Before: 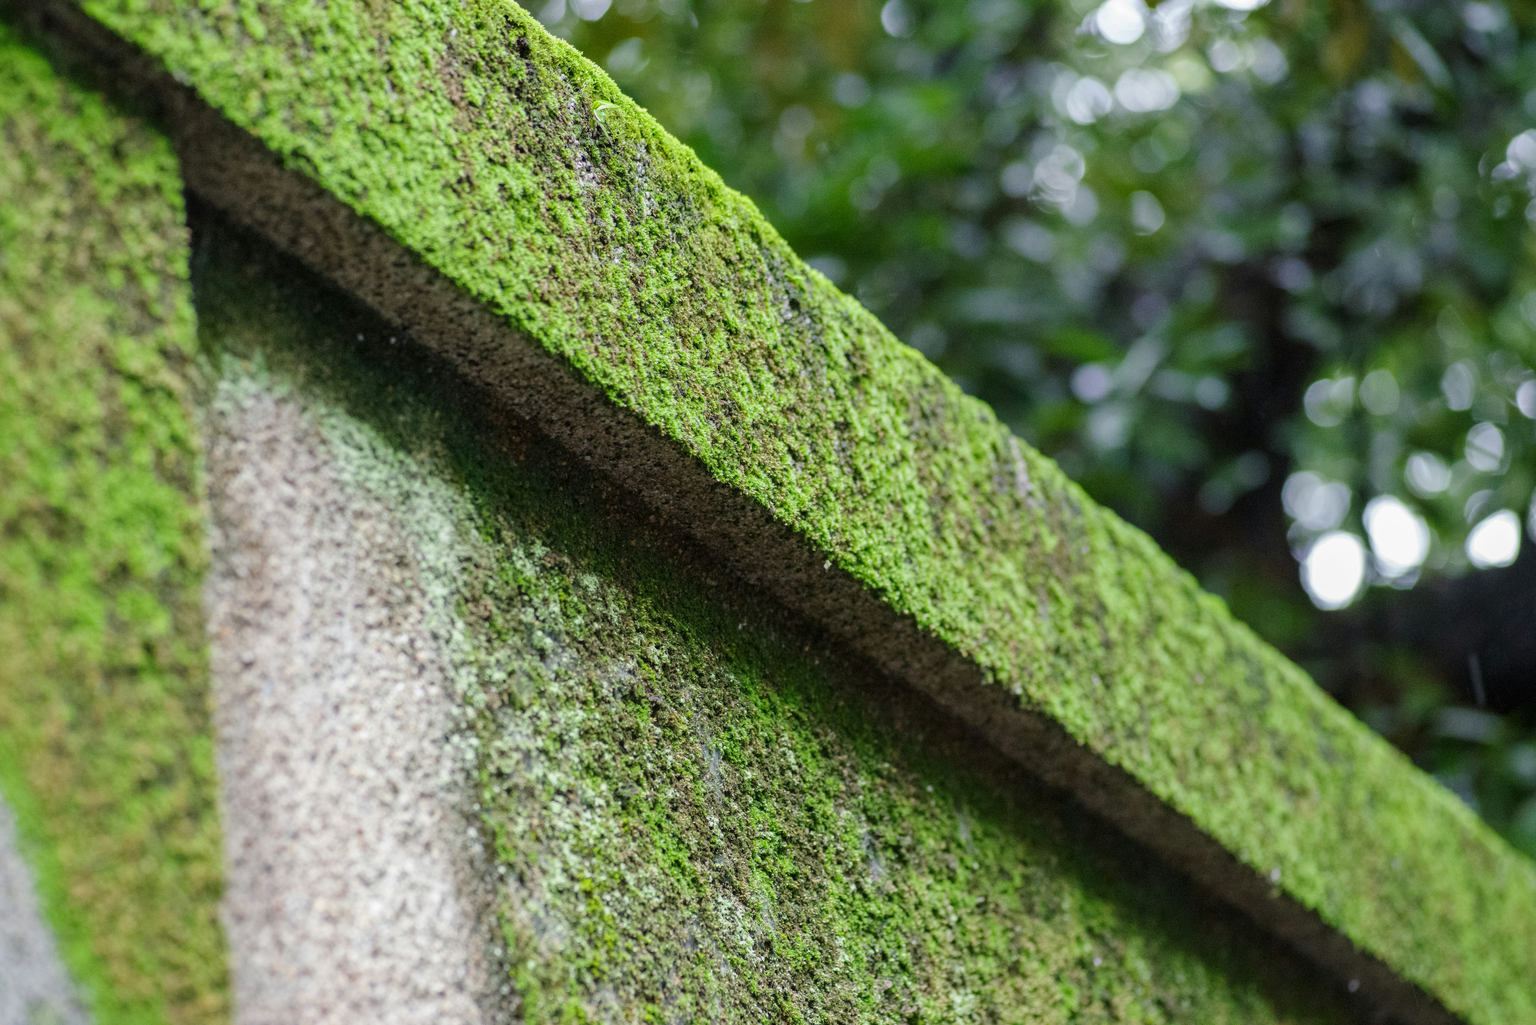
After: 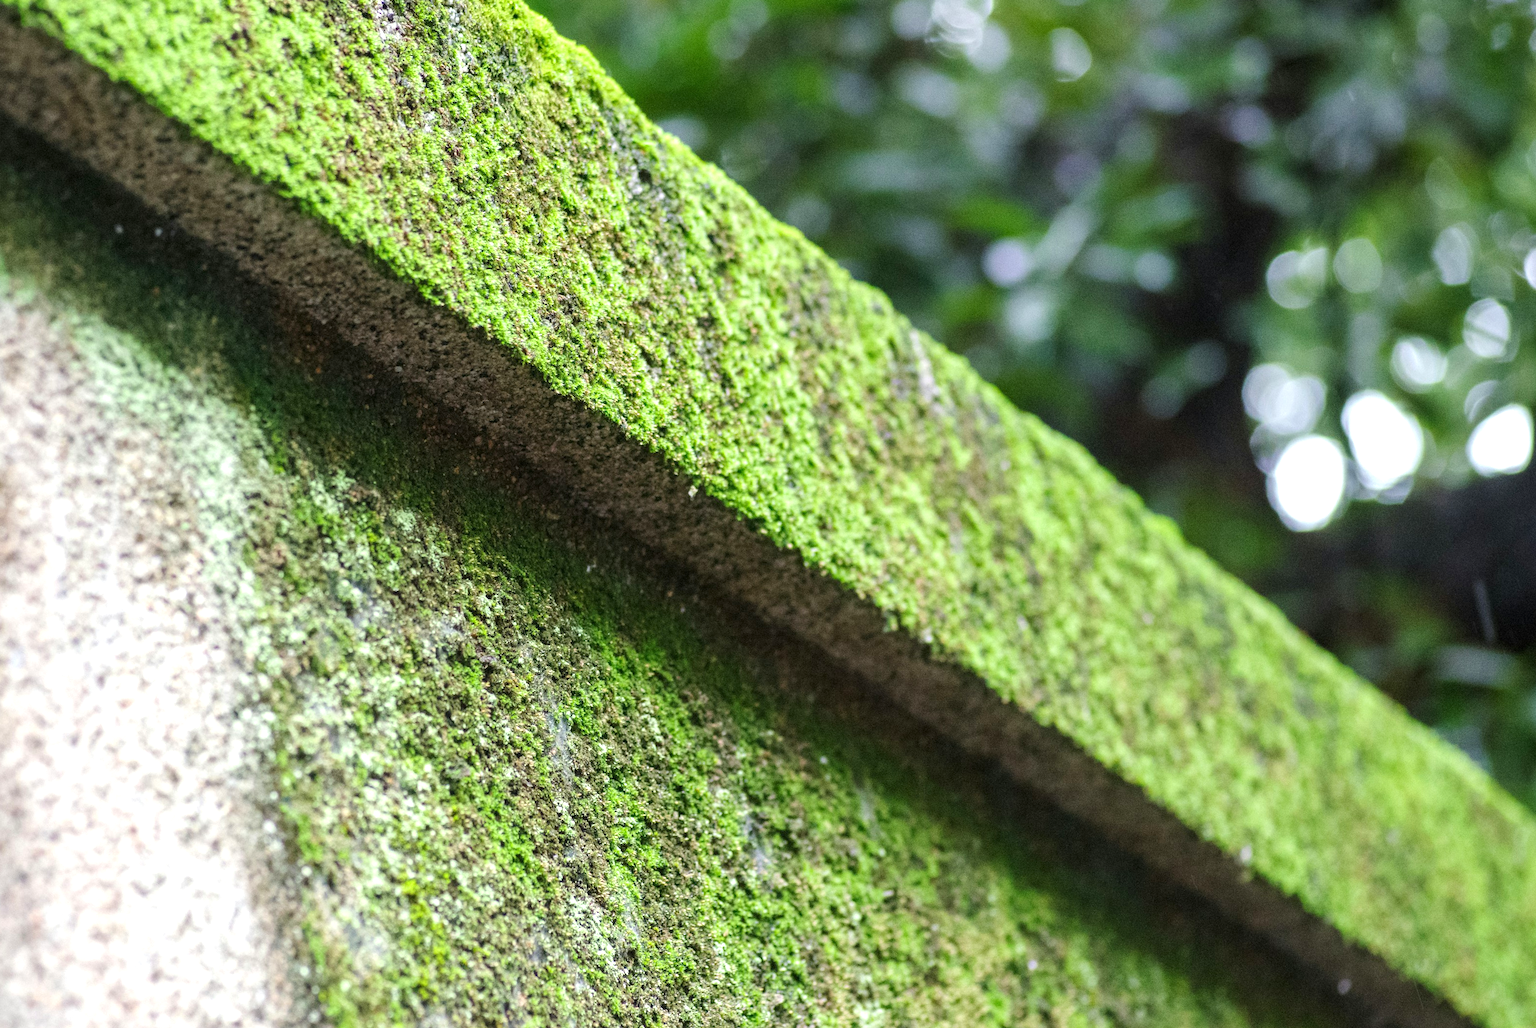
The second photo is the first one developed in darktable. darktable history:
crop: left 16.315%, top 14.246%
exposure: black level correction 0, exposure 0.7 EV, compensate exposure bias true, compensate highlight preservation false
rotate and perspective: rotation -1.42°, crop left 0.016, crop right 0.984, crop top 0.035, crop bottom 0.965
